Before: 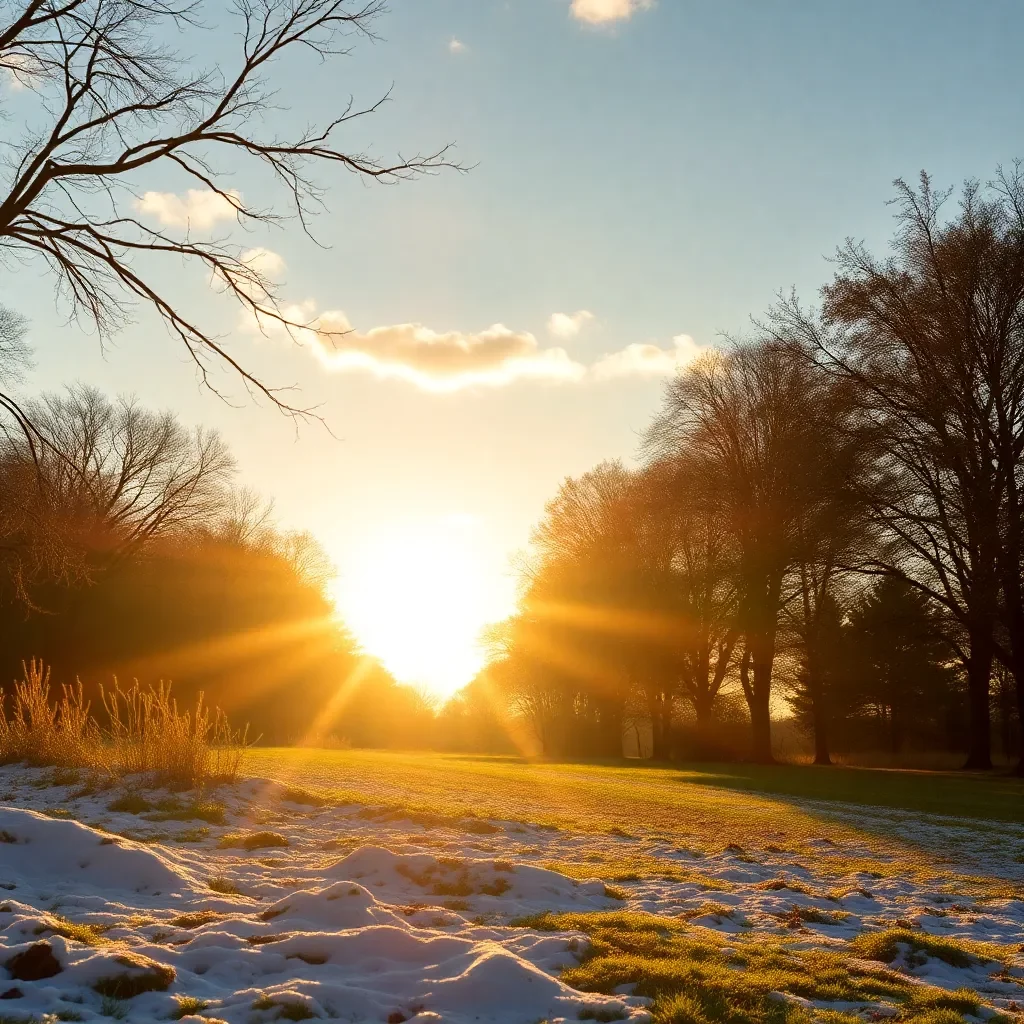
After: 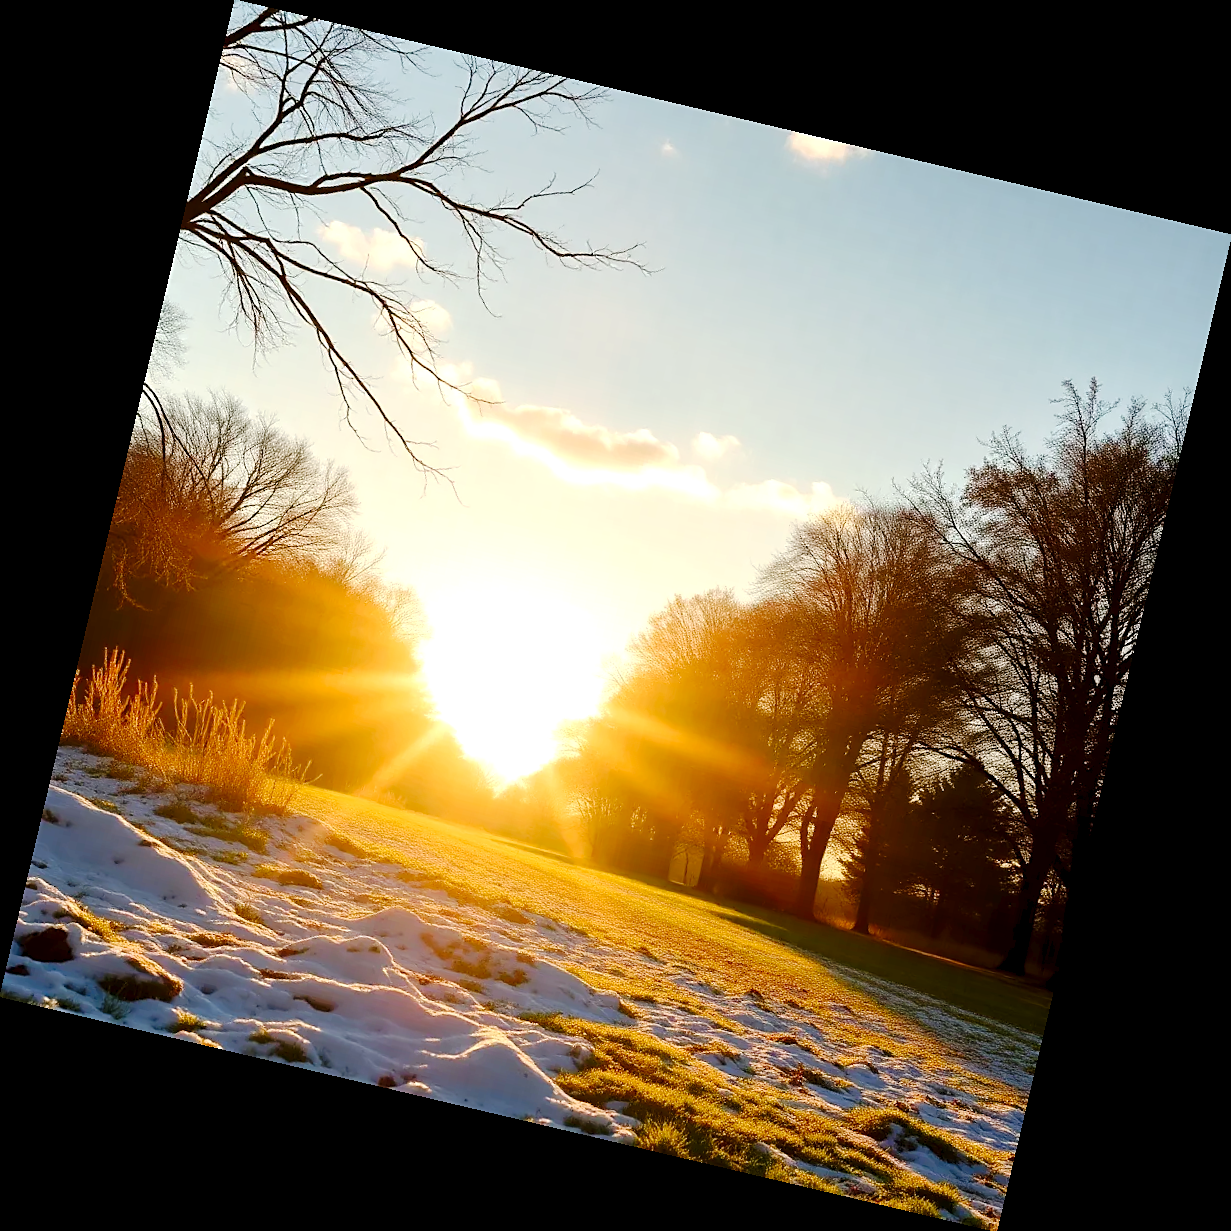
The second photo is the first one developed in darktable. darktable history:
tone curve: curves: ch0 [(0, 0) (0.003, 0.02) (0.011, 0.023) (0.025, 0.028) (0.044, 0.045) (0.069, 0.063) (0.1, 0.09) (0.136, 0.122) (0.177, 0.166) (0.224, 0.223) (0.277, 0.297) (0.335, 0.384) (0.399, 0.461) (0.468, 0.549) (0.543, 0.632) (0.623, 0.705) (0.709, 0.772) (0.801, 0.844) (0.898, 0.91) (1, 1)], preserve colors none
exposure: black level correction 0.005, exposure 0.286 EV, compensate highlight preservation false
sharpen: radius 1.864, amount 0.398, threshold 1.271
rotate and perspective: rotation 13.27°, automatic cropping off
tone equalizer: on, module defaults
